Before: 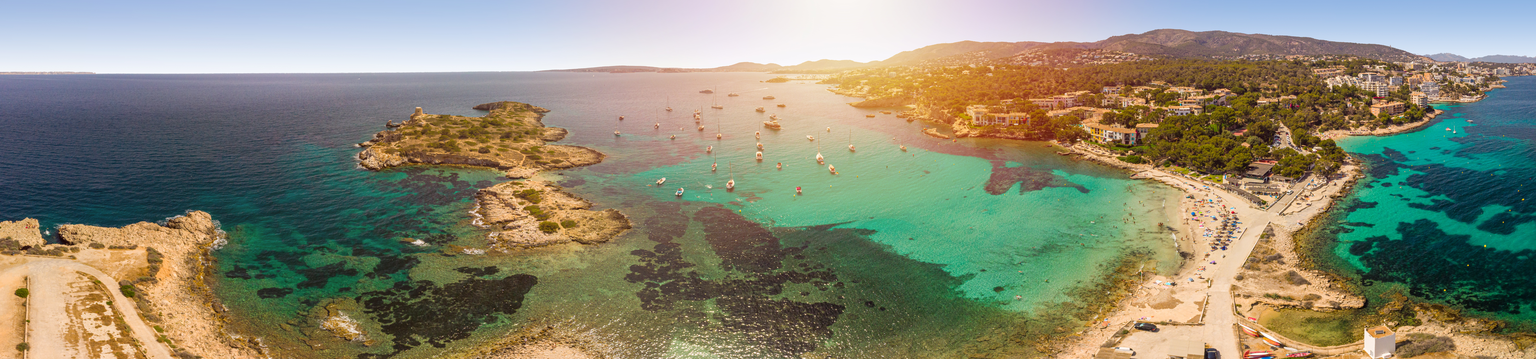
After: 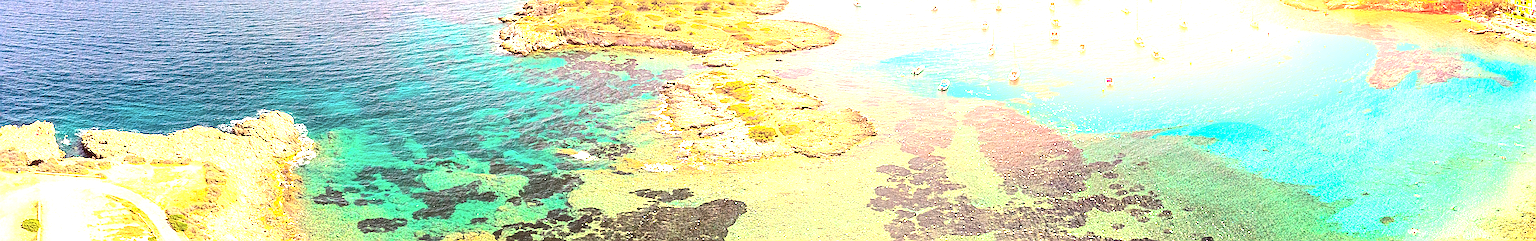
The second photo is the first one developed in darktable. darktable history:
crop: top 36.498%, right 27.964%, bottom 14.995%
sharpen: radius 4.001, amount 2
contrast brightness saturation: contrast 0.28
exposure: black level correction 0, exposure 1.675 EV, compensate exposure bias true, compensate highlight preservation false
